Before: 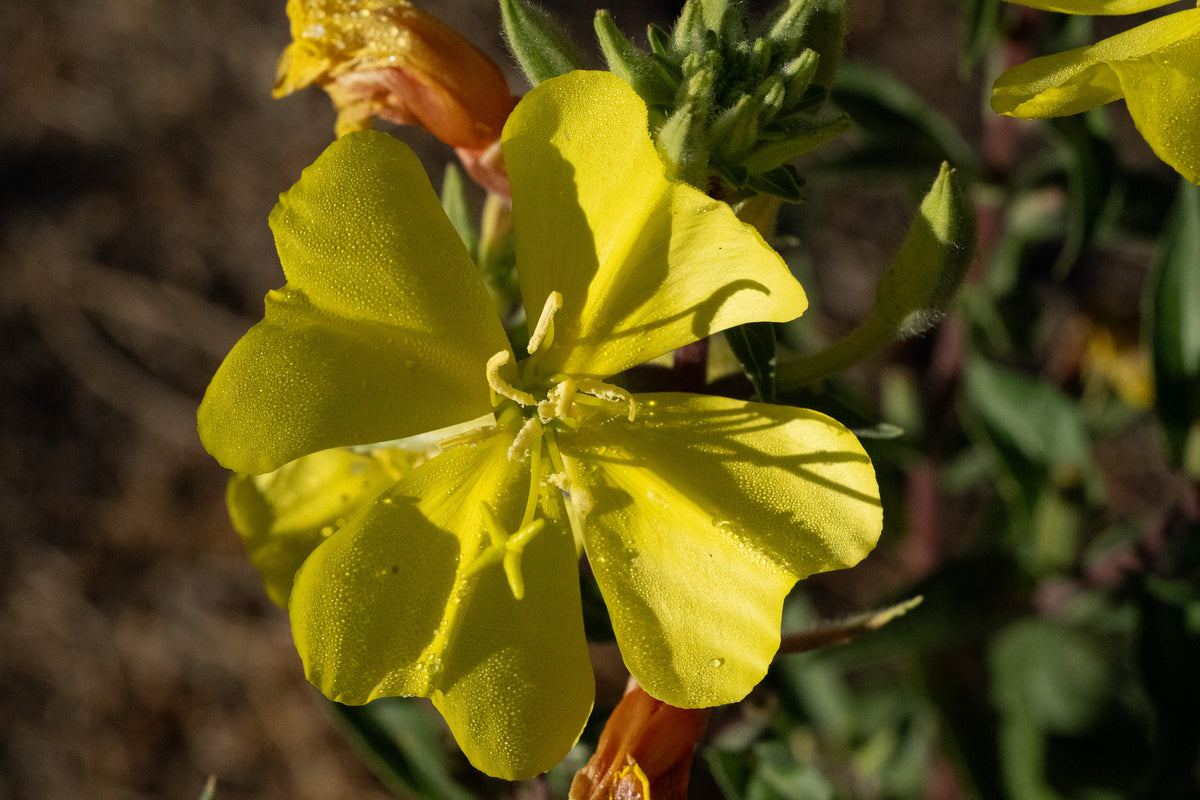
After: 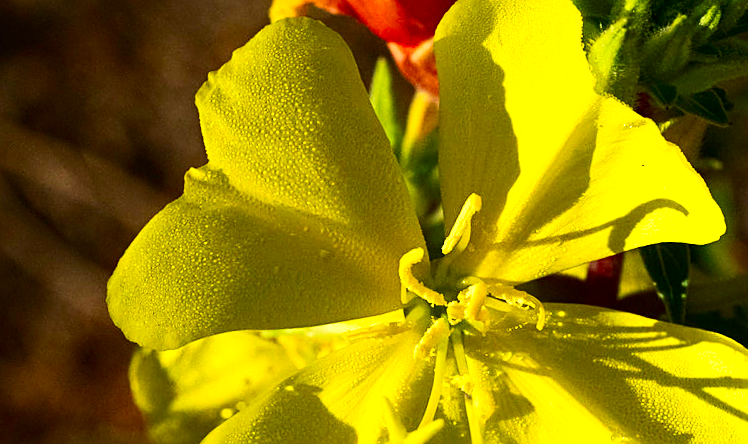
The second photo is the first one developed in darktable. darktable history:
contrast brightness saturation: contrast 0.26, brightness 0.02, saturation 0.87
sharpen: on, module defaults
exposure: black level correction 0.001, exposure 0.5 EV, compensate exposure bias true, compensate highlight preservation false
crop and rotate: angle -4.99°, left 2.122%, top 6.945%, right 27.566%, bottom 30.519%
